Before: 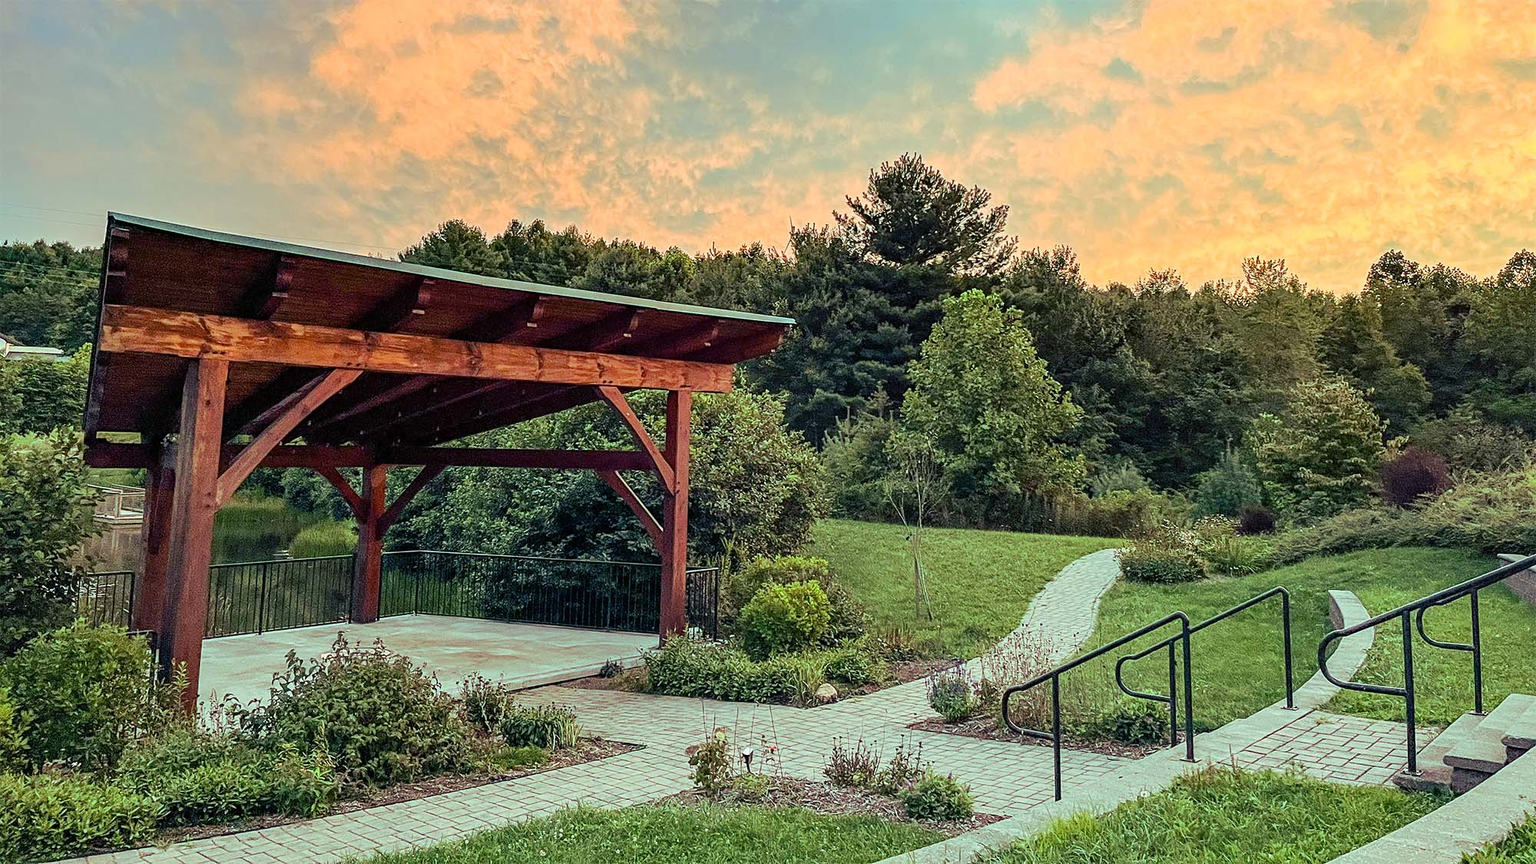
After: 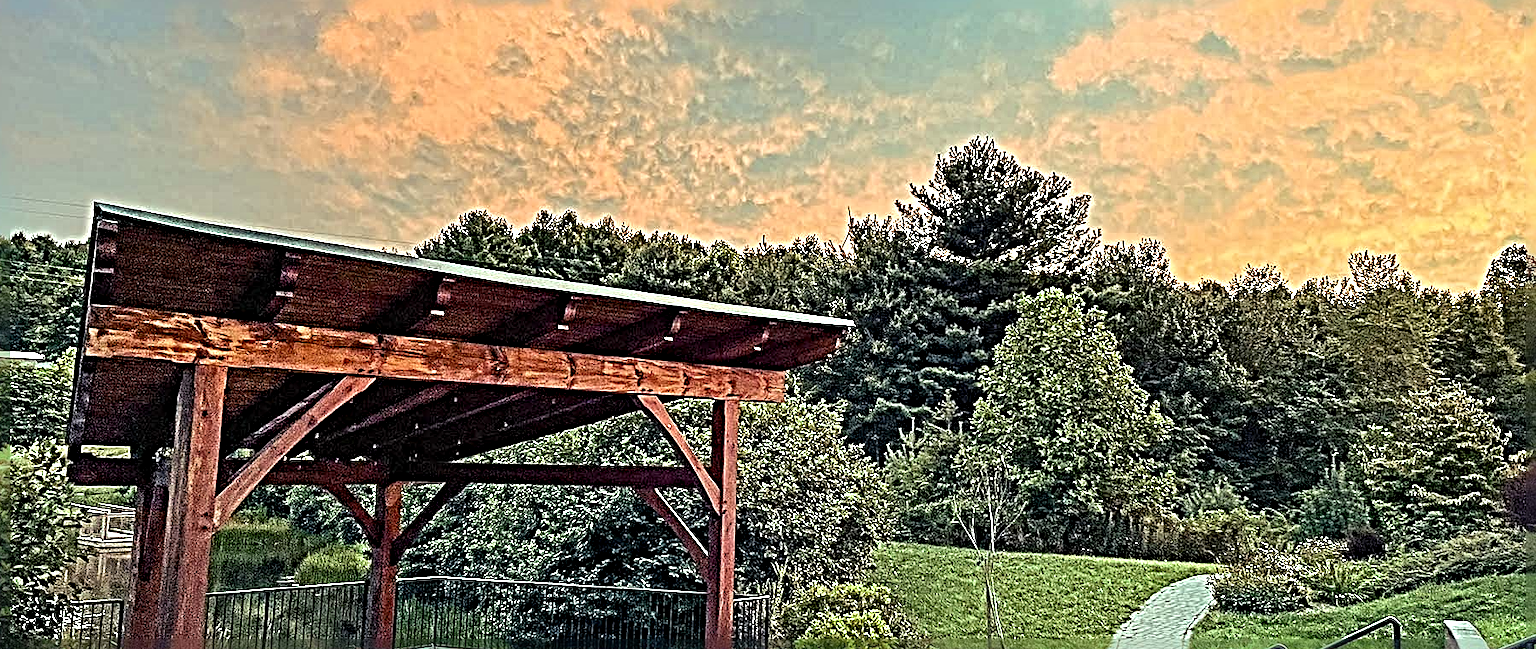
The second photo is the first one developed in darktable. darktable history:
sharpen: radius 6.3, amount 1.8, threshold 0
crop: left 1.509%, top 3.452%, right 7.696%, bottom 28.452%
